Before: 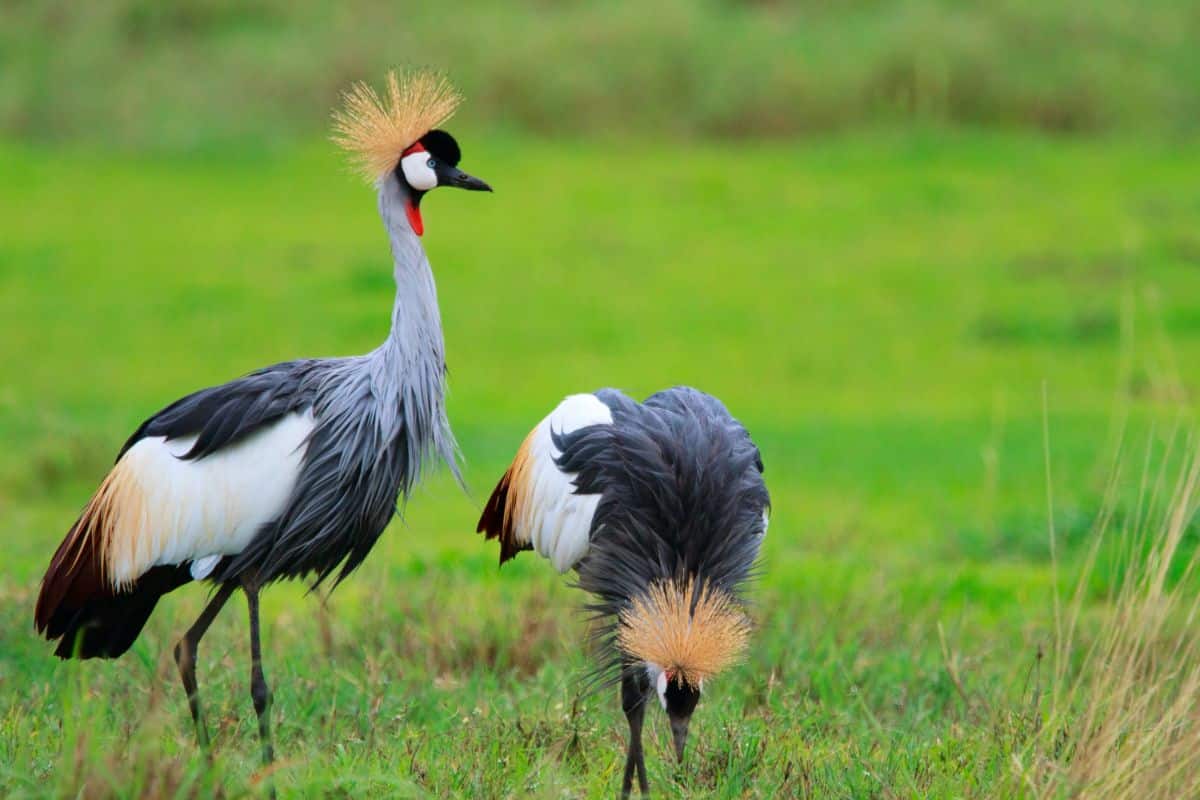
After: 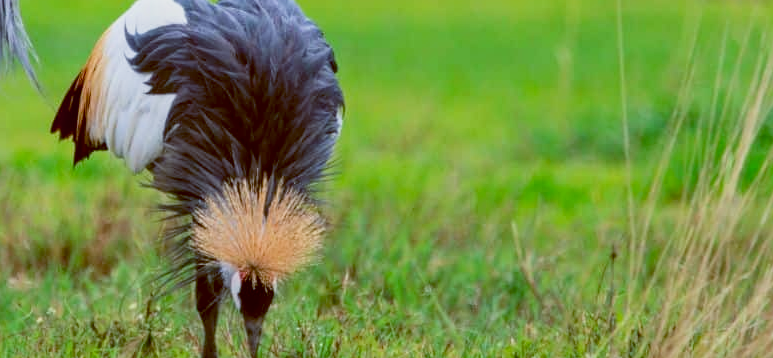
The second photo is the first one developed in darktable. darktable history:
crop and rotate: left 35.509%, top 50.238%, bottom 4.934%
sigmoid: contrast 1.22, skew 0.65
local contrast: on, module defaults
color balance: lift [1, 1.015, 1.004, 0.985], gamma [1, 0.958, 0.971, 1.042], gain [1, 0.956, 0.977, 1.044]
